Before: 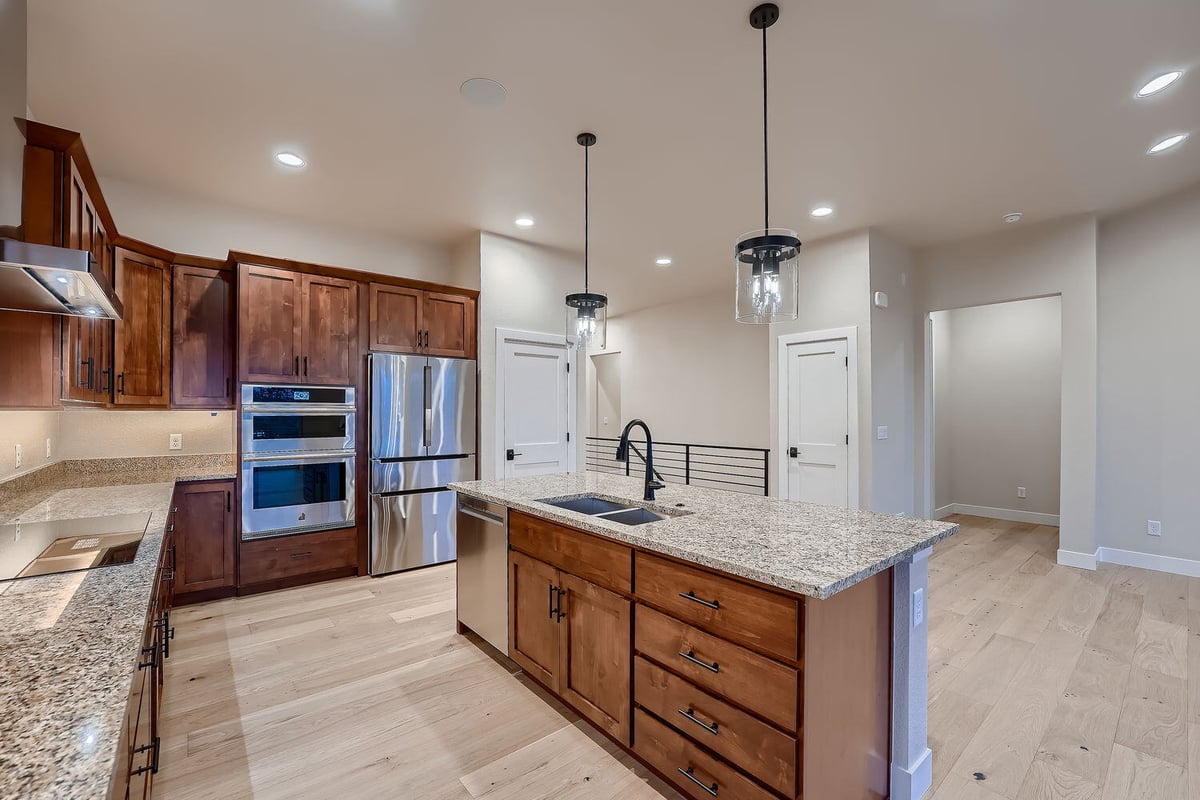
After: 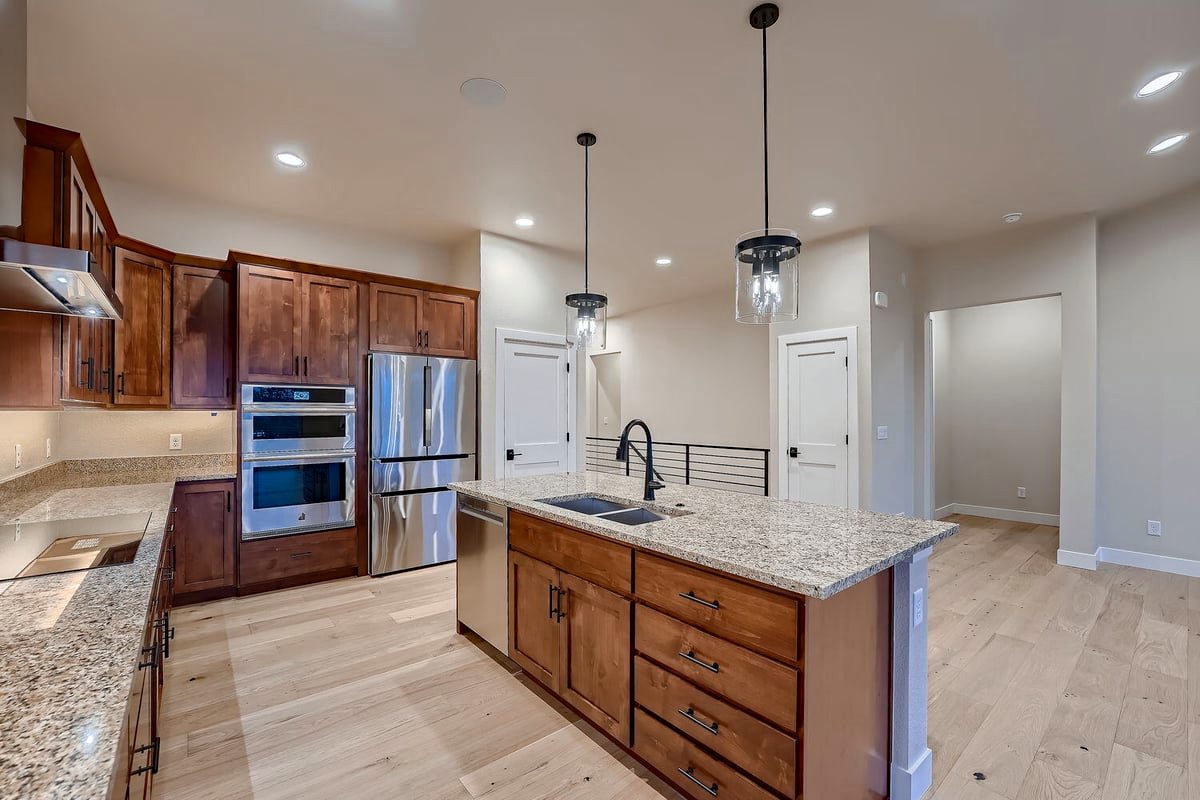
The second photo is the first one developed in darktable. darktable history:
bloom: size 16%, threshold 98%, strength 20%
haze removal: compatibility mode true, adaptive false
